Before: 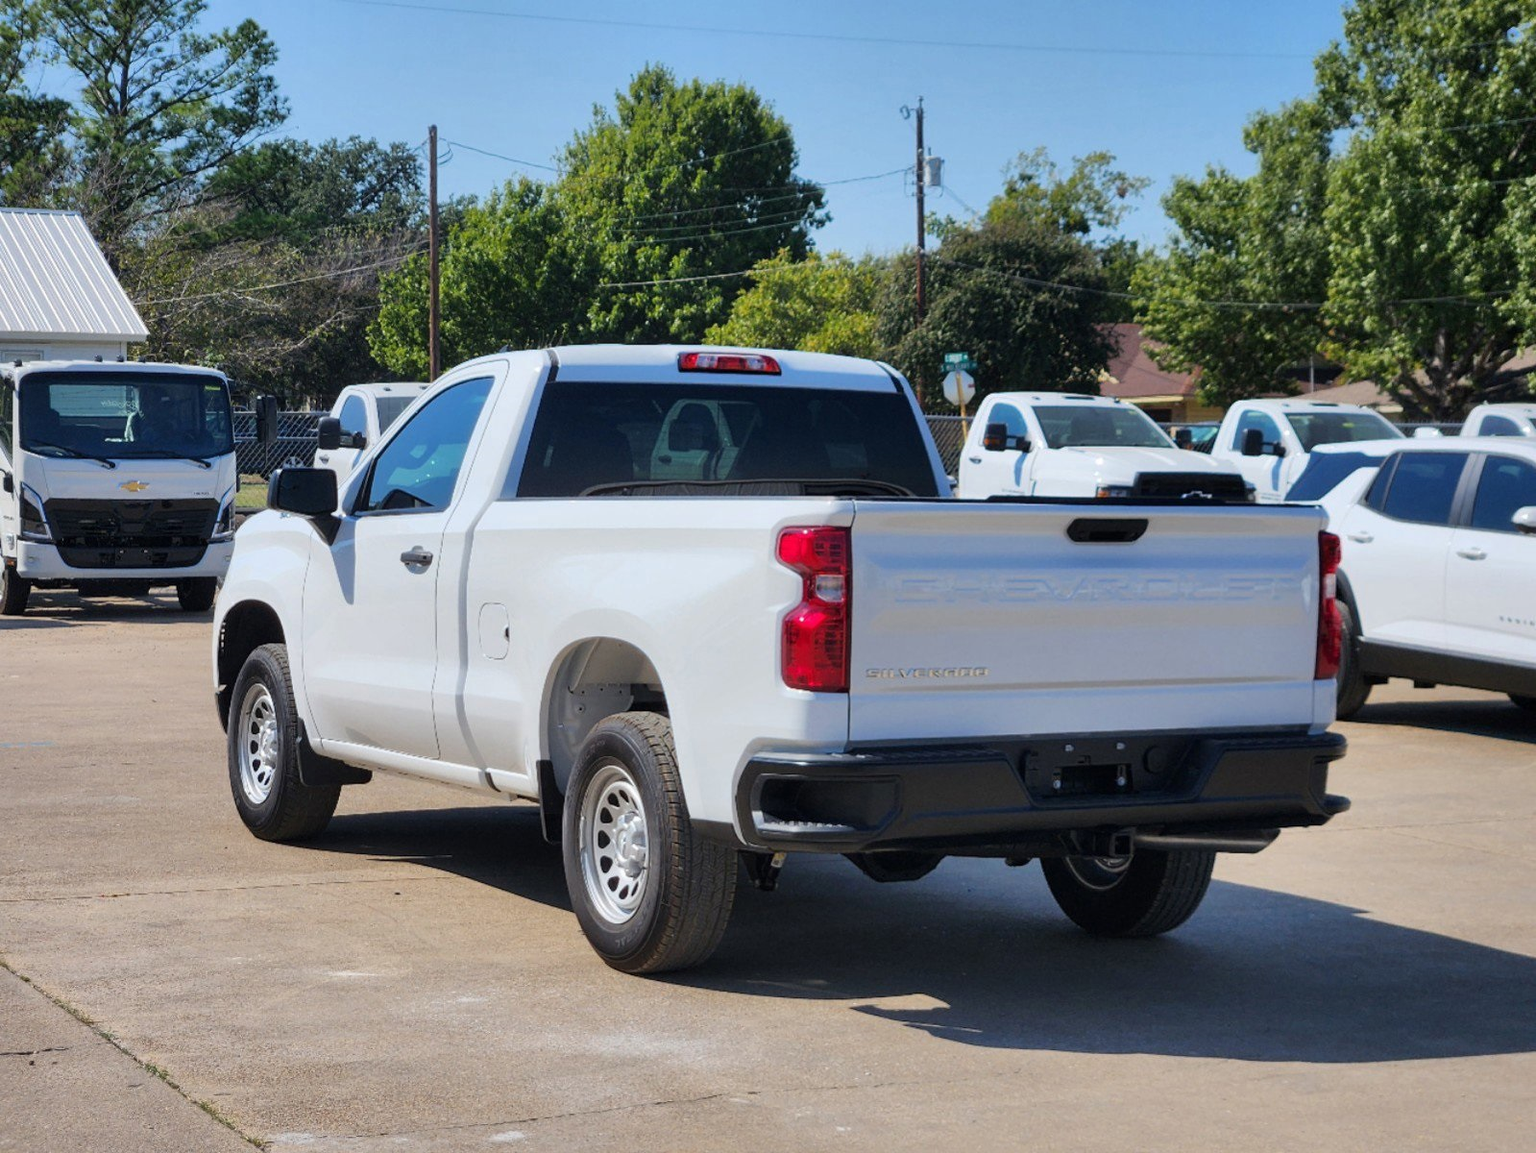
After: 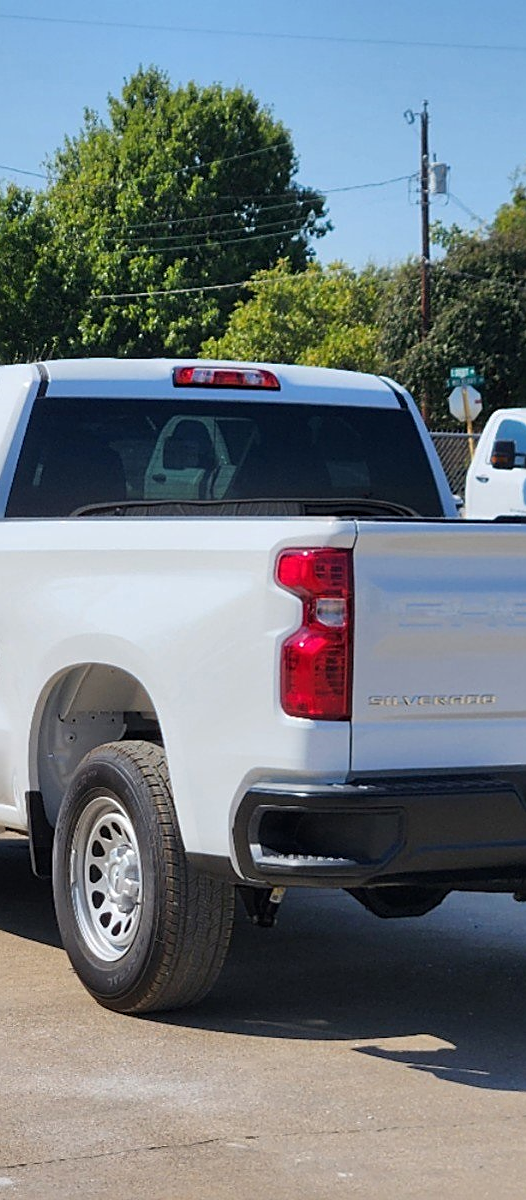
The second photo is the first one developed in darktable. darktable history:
crop: left 33.363%, right 33.7%
sharpen: on, module defaults
